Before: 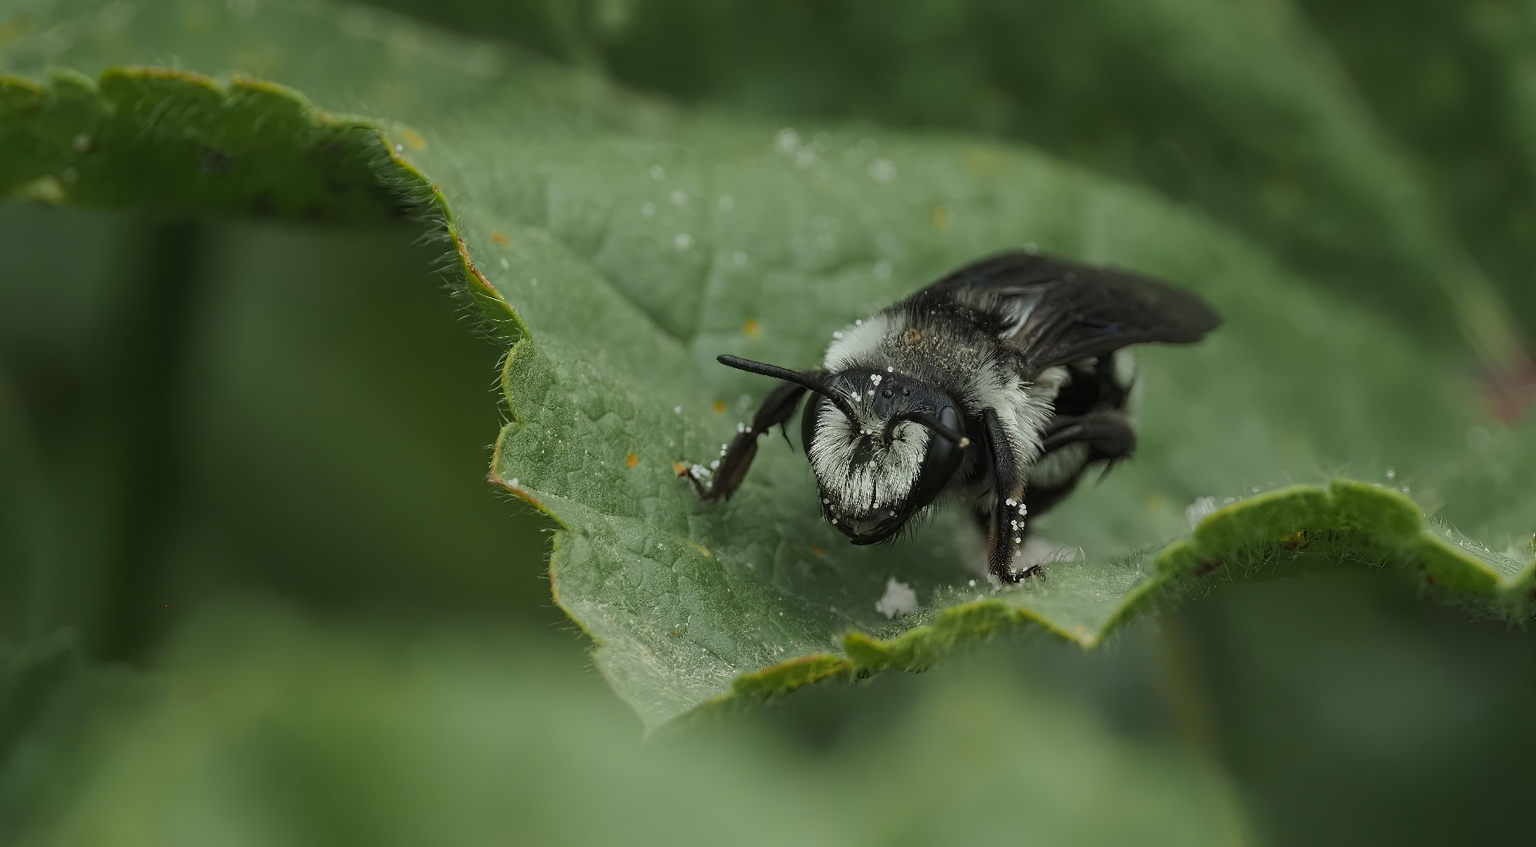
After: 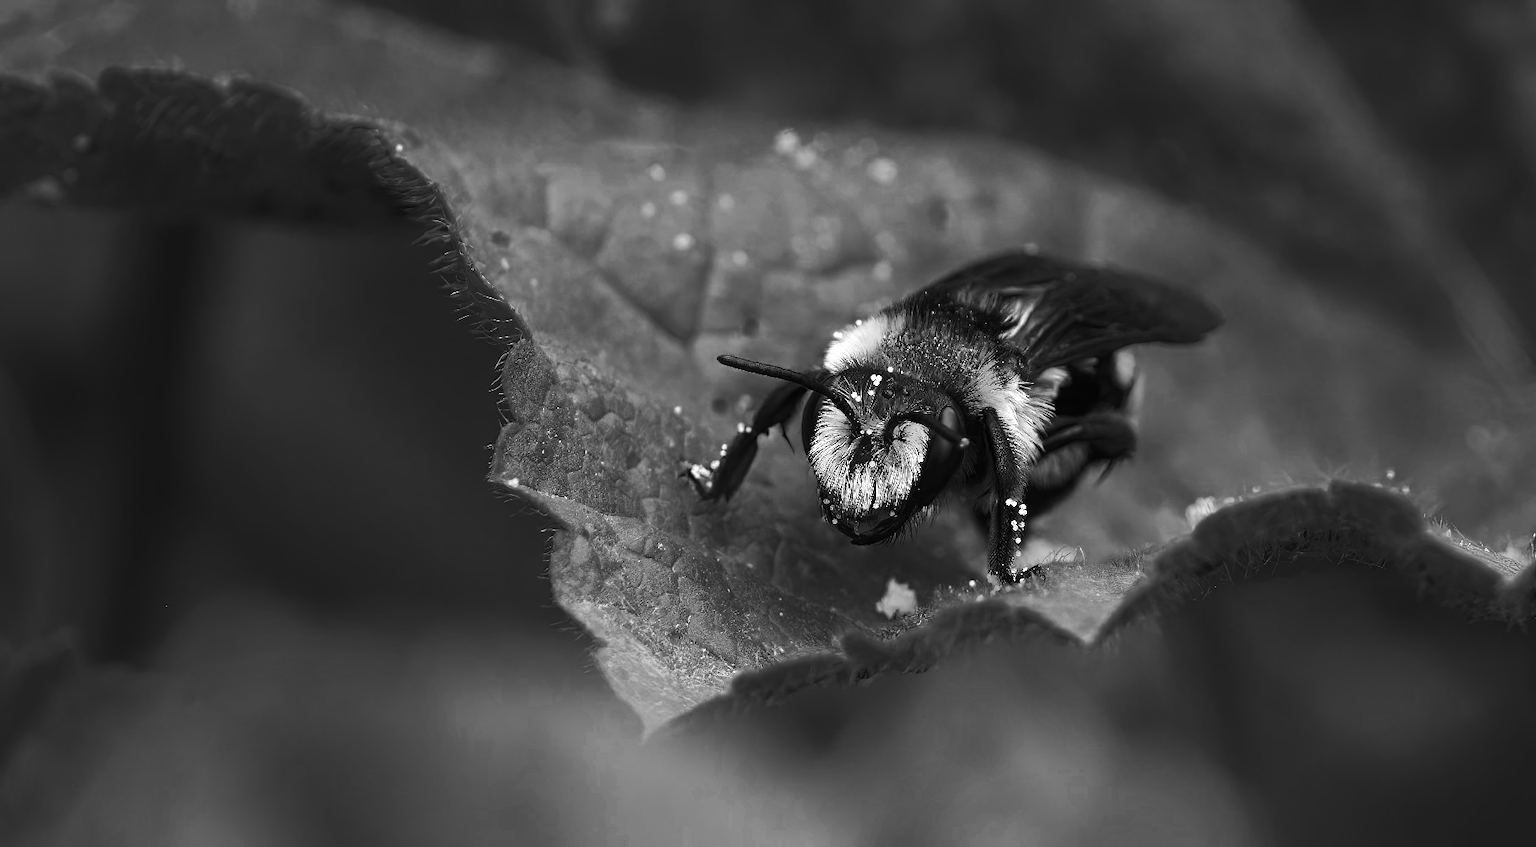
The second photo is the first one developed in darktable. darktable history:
tone curve: curves: ch0 [(0, 0) (0.126, 0.086) (0.338, 0.307) (0.494, 0.531) (0.703, 0.762) (1, 1)]; ch1 [(0, 0) (0.346, 0.324) (0.45, 0.426) (0.5, 0.5) (0.522, 0.517) (0.55, 0.578) (1, 1)]; ch2 [(0, 0) (0.44, 0.424) (0.501, 0.499) (0.554, 0.554) (0.622, 0.667) (0.707, 0.746) (1, 1)], preserve colors none
color correction: highlights a* -9.76, highlights b* -20.93
color zones: curves: ch0 [(0.287, 0.048) (0.493, 0.484) (0.737, 0.816)]; ch1 [(0, 0) (0.143, 0) (0.286, 0) (0.429, 0) (0.571, 0) (0.714, 0) (0.857, 0)]
